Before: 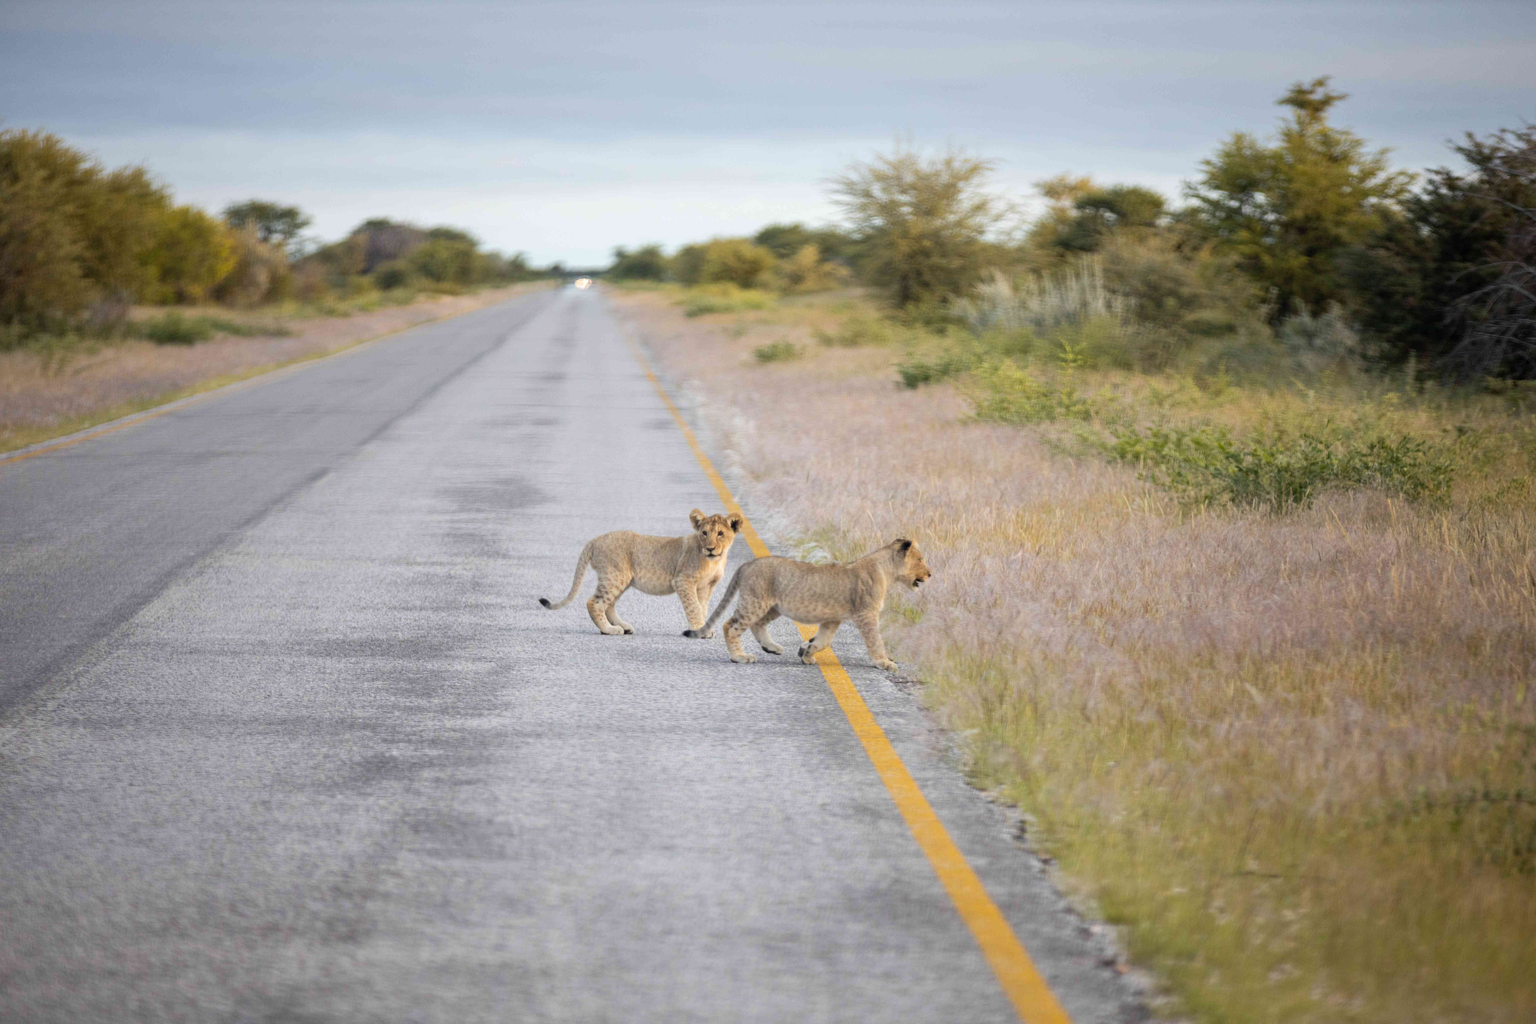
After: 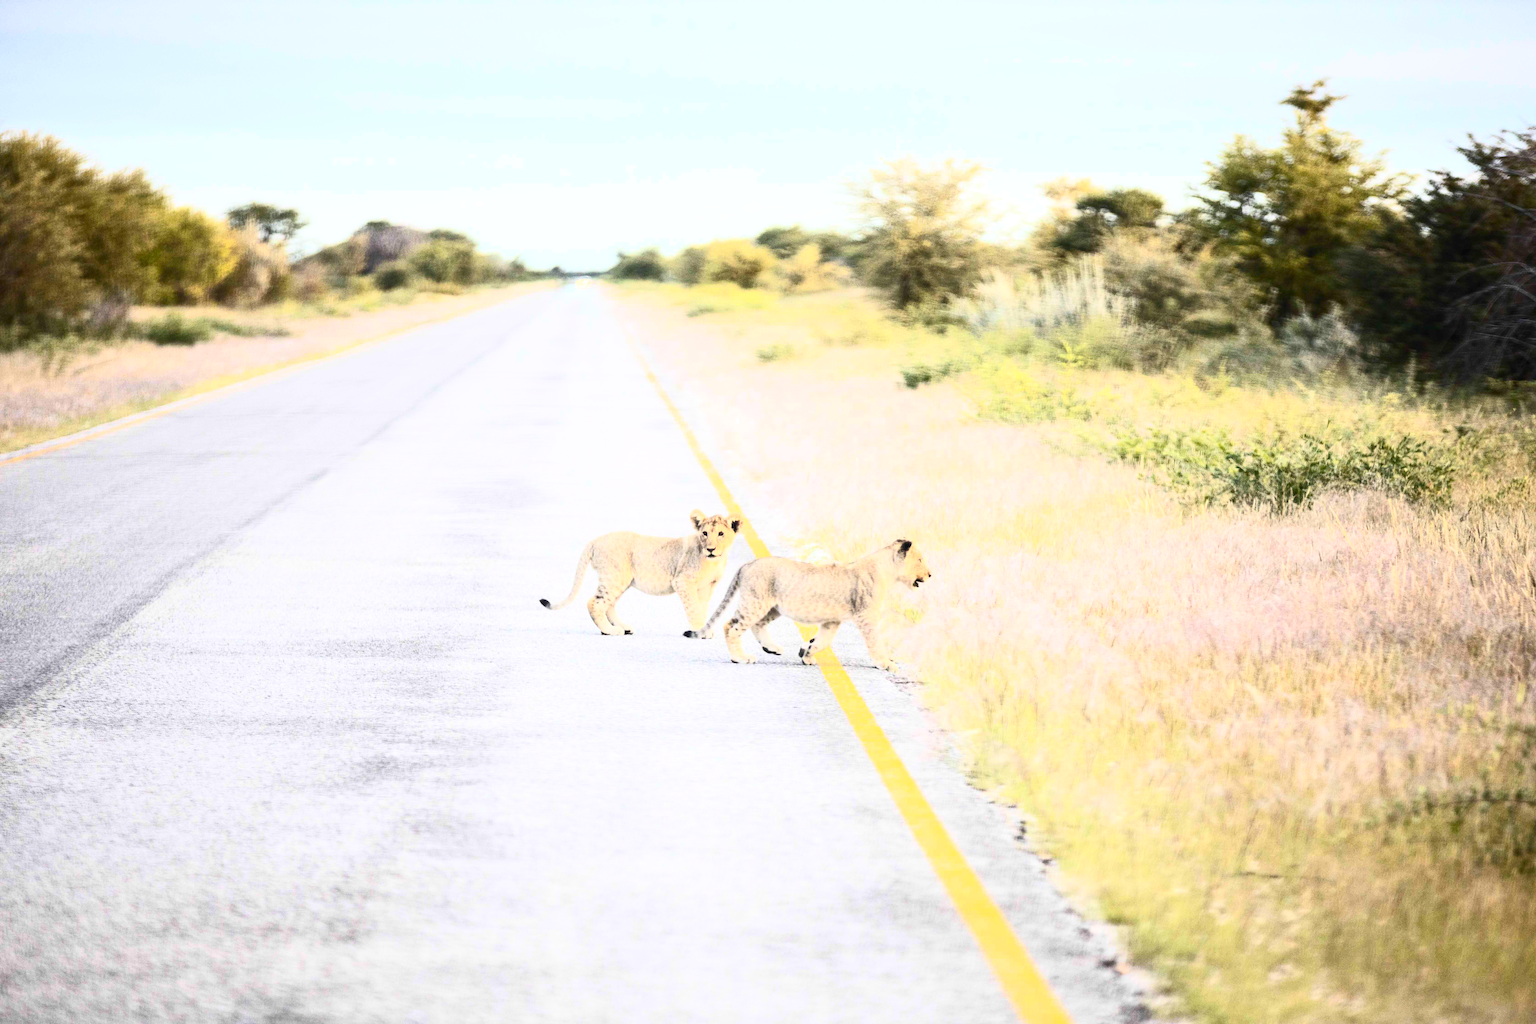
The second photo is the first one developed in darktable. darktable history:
exposure: black level correction 0, exposure 0.5 EV, compensate highlight preservation false
contrast brightness saturation: contrast 0.62, brightness 0.34, saturation 0.14
